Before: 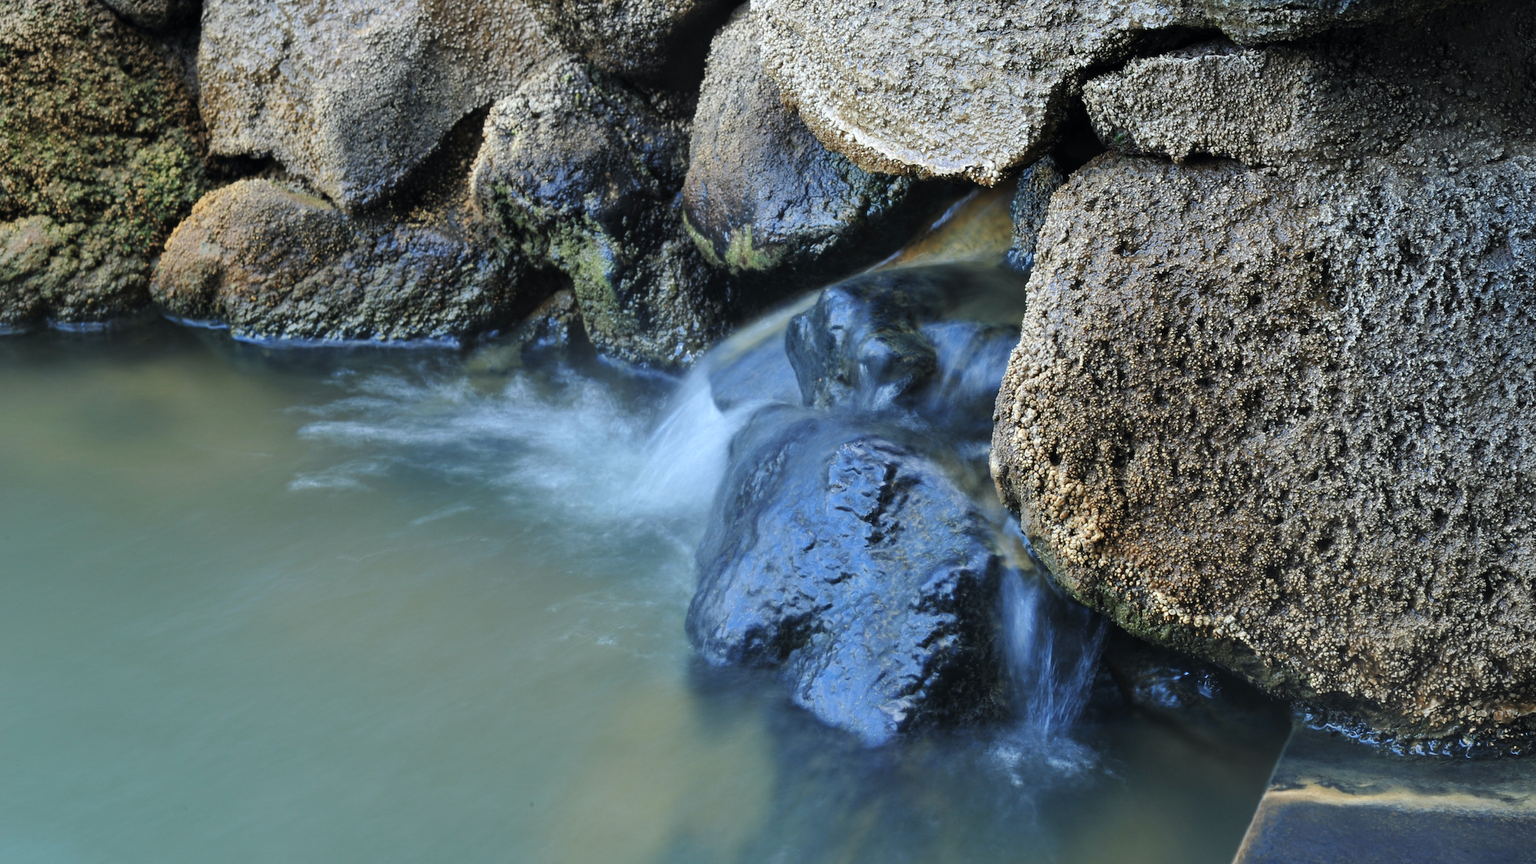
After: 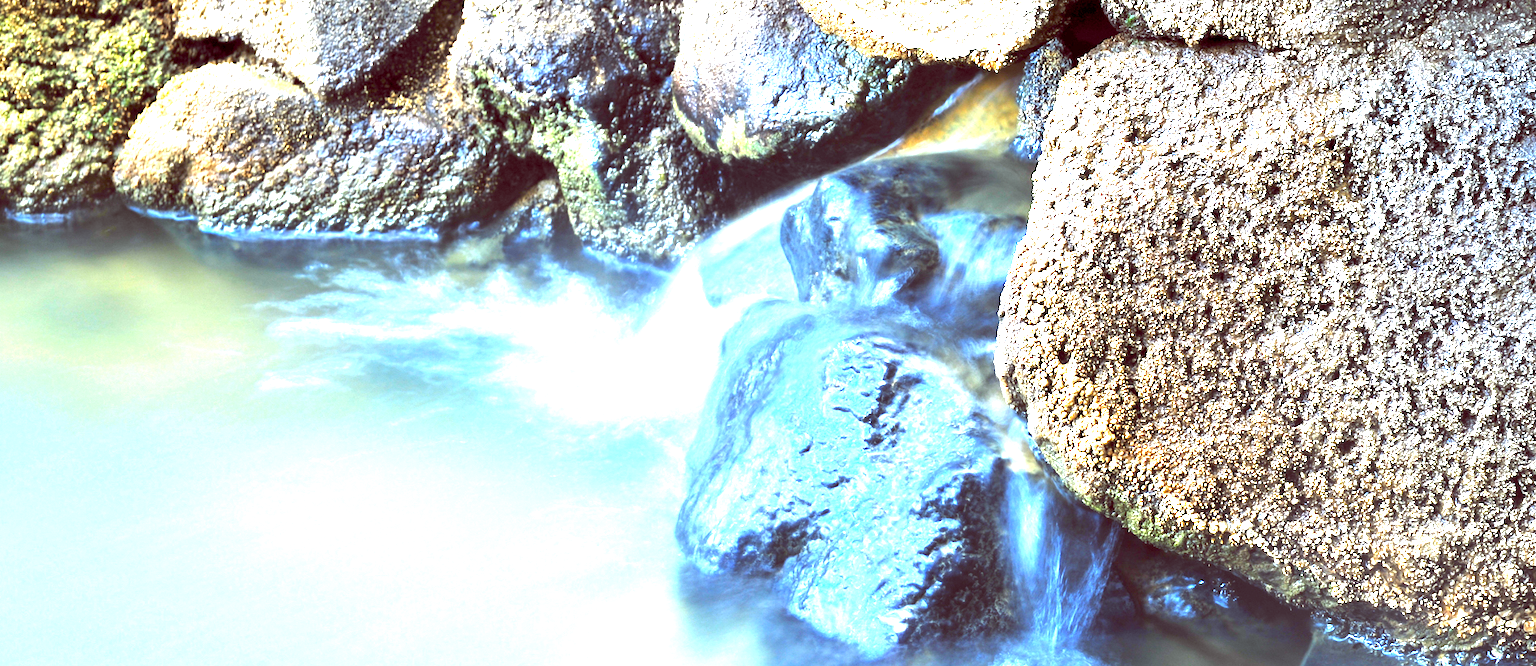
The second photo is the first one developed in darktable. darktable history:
color balance rgb: global offset › luminance -0.187%, global offset › chroma 0.262%, perceptual saturation grading › global saturation 29.839%, perceptual brilliance grading › highlights 8.564%, perceptual brilliance grading › mid-tones 3.044%, perceptual brilliance grading › shadows 2.207%
crop and rotate: left 2.77%, top 13.845%, right 1.959%, bottom 12.65%
exposure: exposure 2.224 EV, compensate highlight preservation false
